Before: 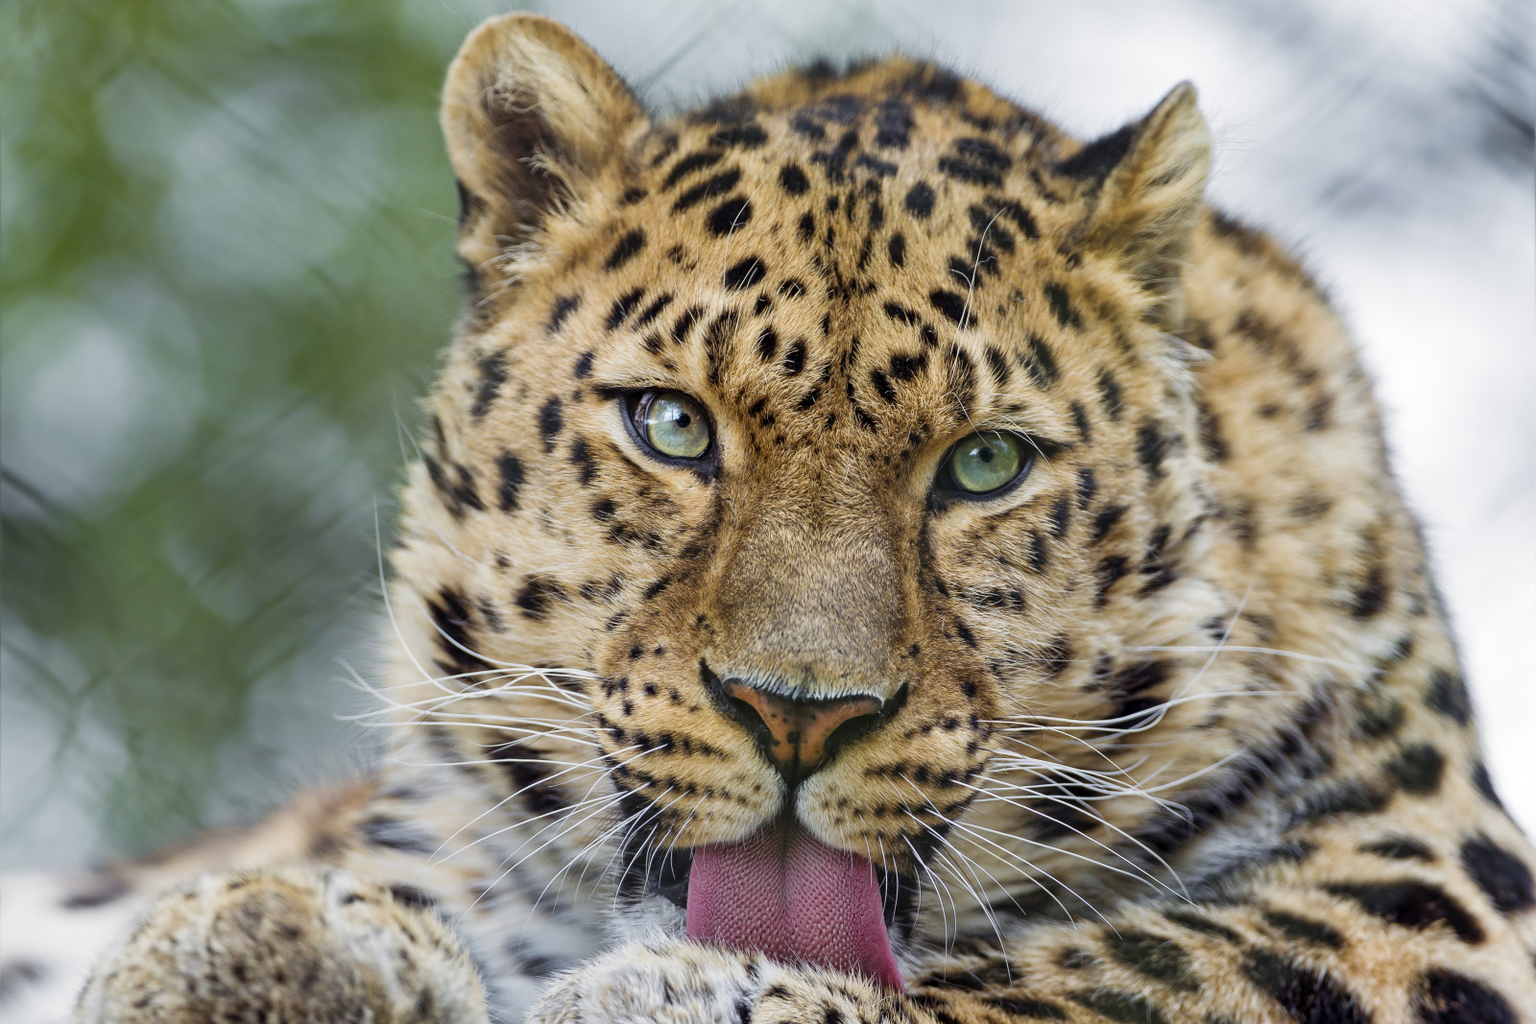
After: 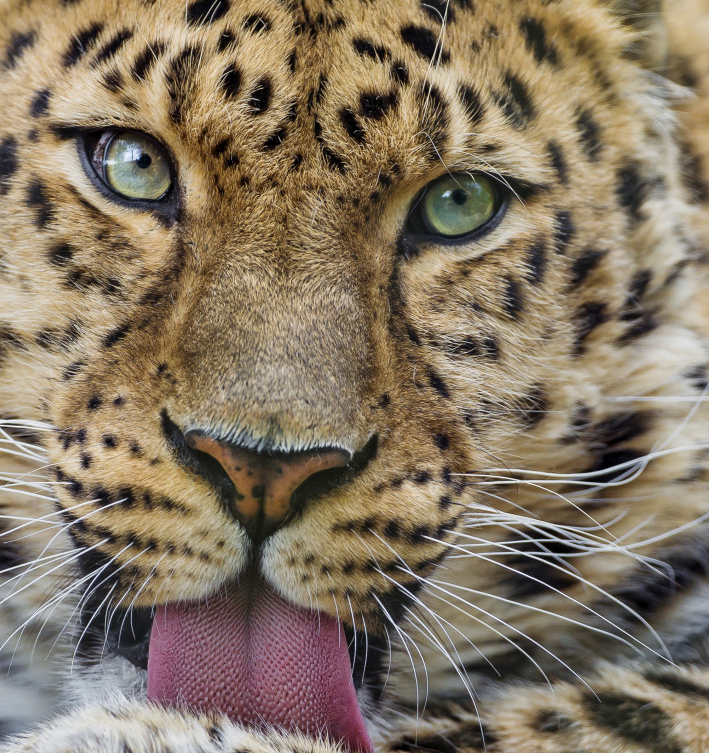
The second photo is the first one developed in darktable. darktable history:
crop: left 35.556%, top 25.988%, right 20.078%, bottom 3.353%
